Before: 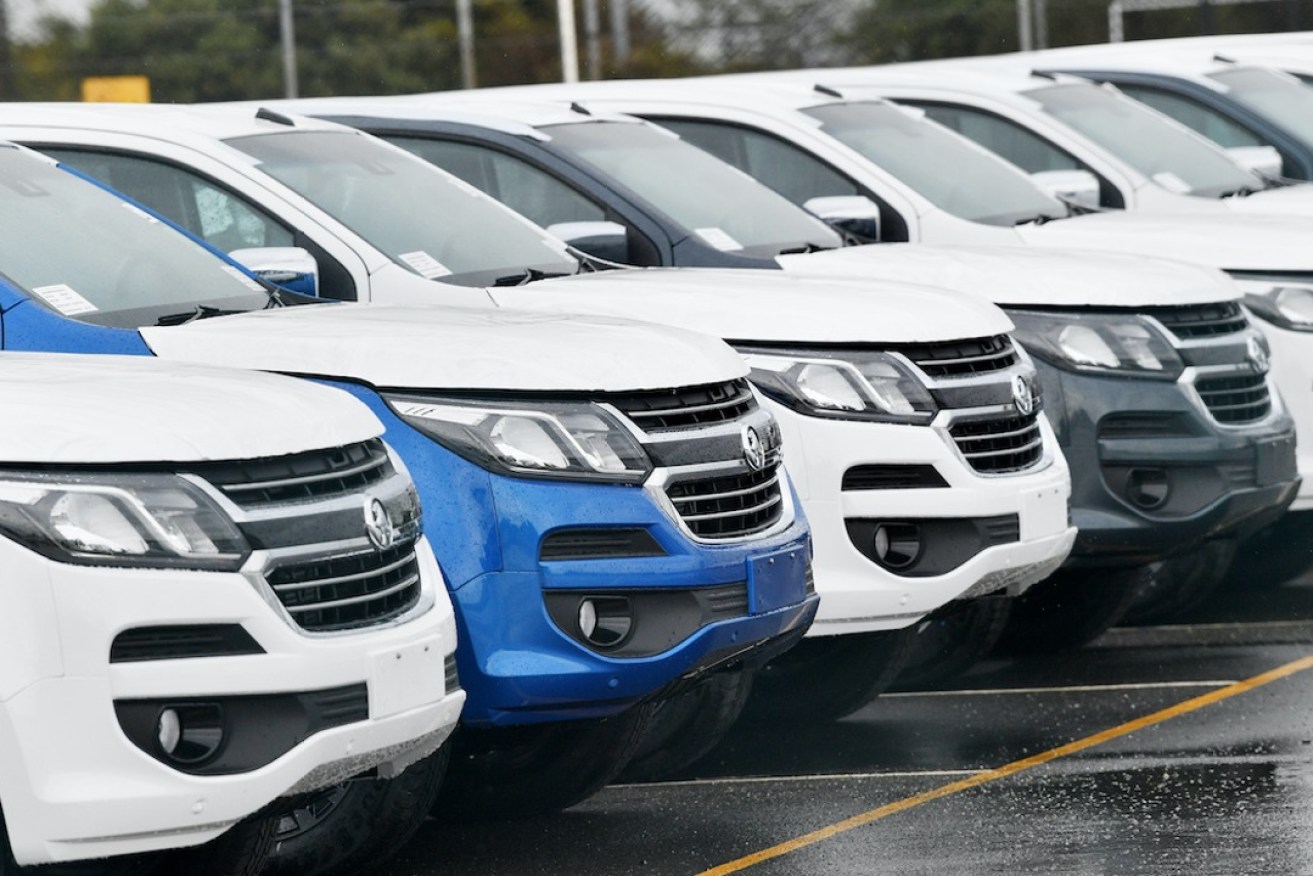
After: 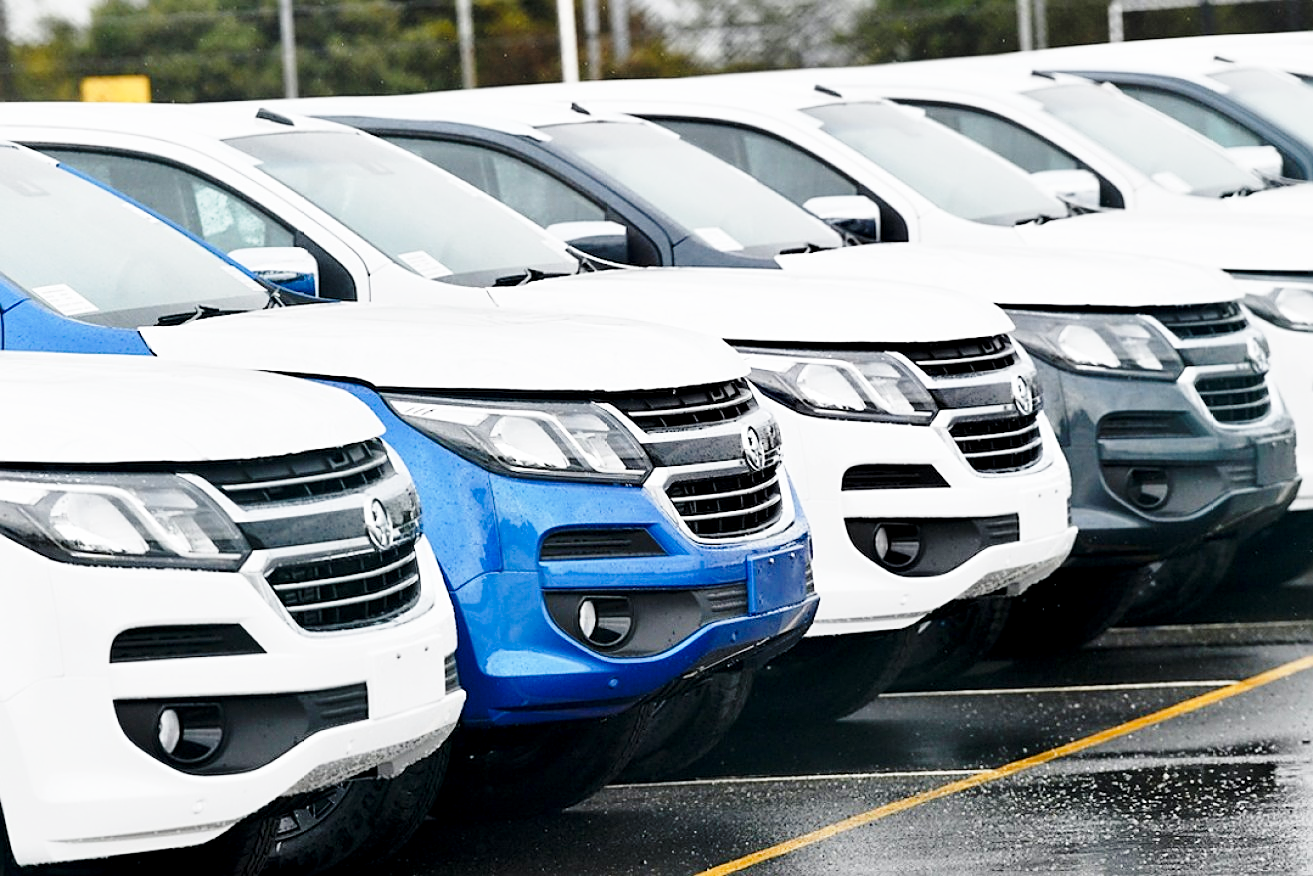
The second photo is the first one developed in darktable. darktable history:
base curve: curves: ch0 [(0, 0) (0.028, 0.03) (0.121, 0.232) (0.46, 0.748) (0.859, 0.968) (1, 1)], preserve colors none
exposure: black level correction 0.004, exposure 0.017 EV, compensate exposure bias true, compensate highlight preservation false
sharpen: on, module defaults
